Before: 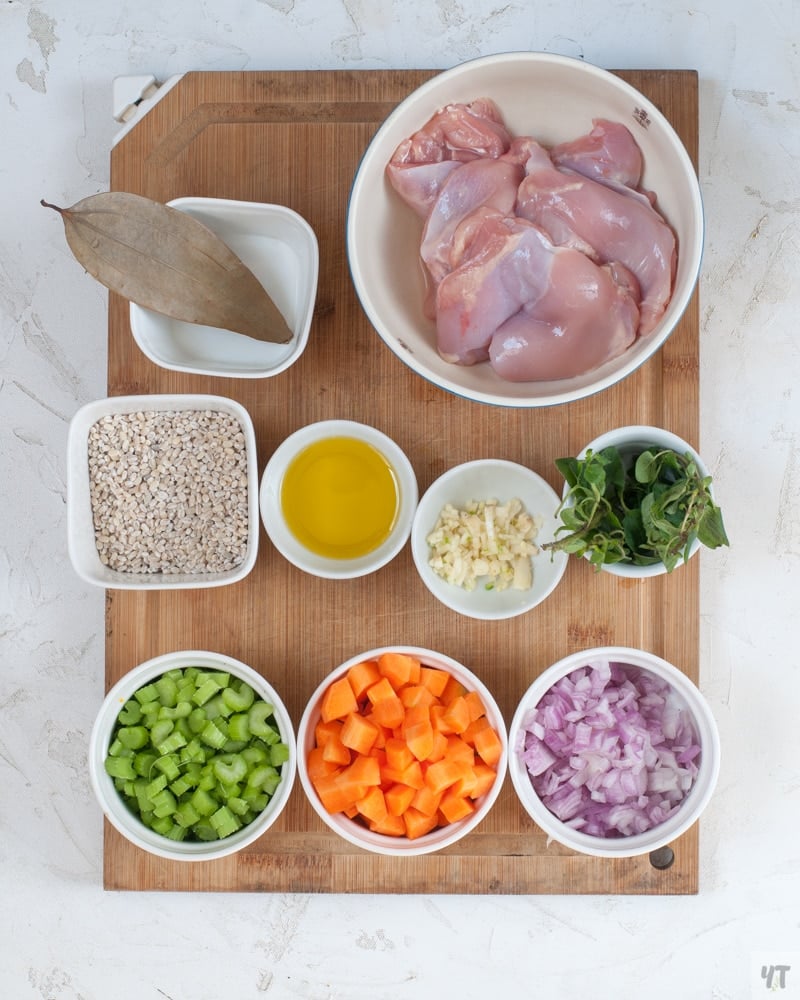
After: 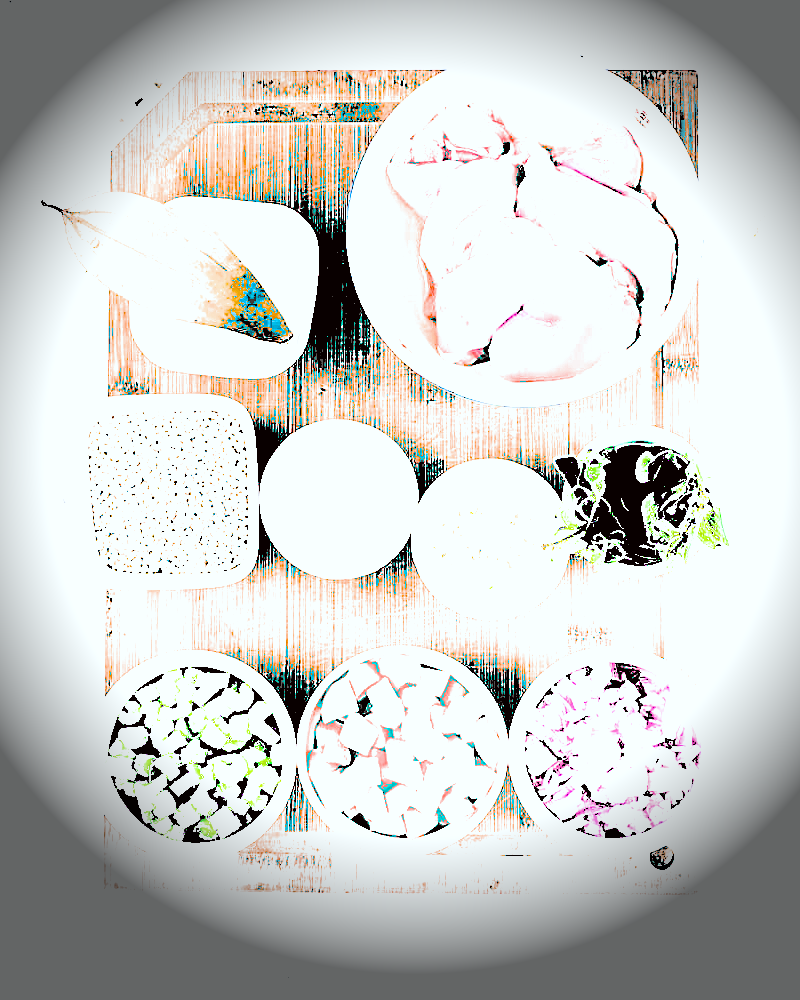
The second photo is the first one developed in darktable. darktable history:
sharpen: on, module defaults
color correction: highlights a* -2.73, highlights b* -2.09, shadows a* 2.41, shadows b* 2.73
tone equalizer: on, module defaults
vignetting: fall-off start 76.42%, fall-off radius 27.36%, brightness -0.872, center (0.037, -0.09), width/height ratio 0.971
exposure: black level correction 0.1, exposure 3 EV, compensate highlight preservation false
filmic rgb: black relative exposure -7.65 EV, white relative exposure 4.56 EV, hardness 3.61, contrast 1.05
